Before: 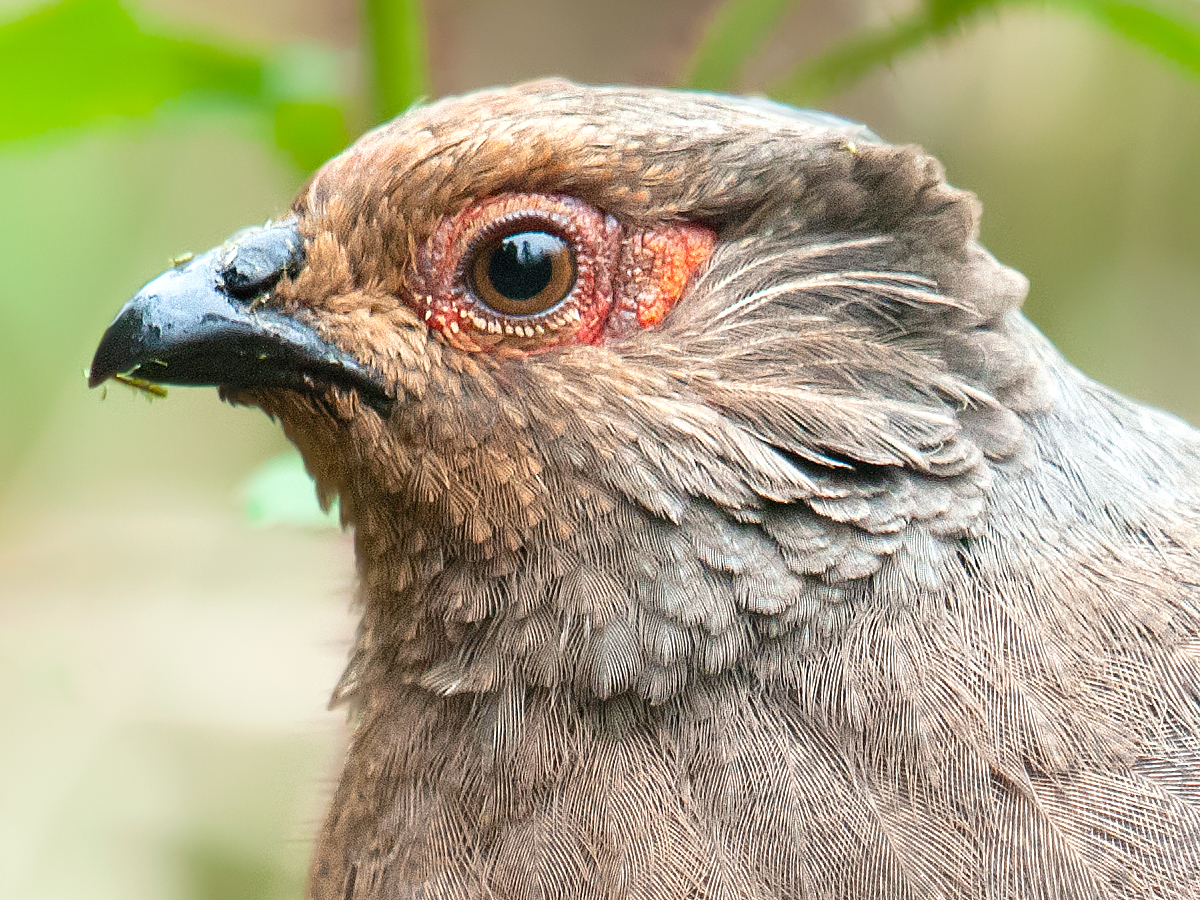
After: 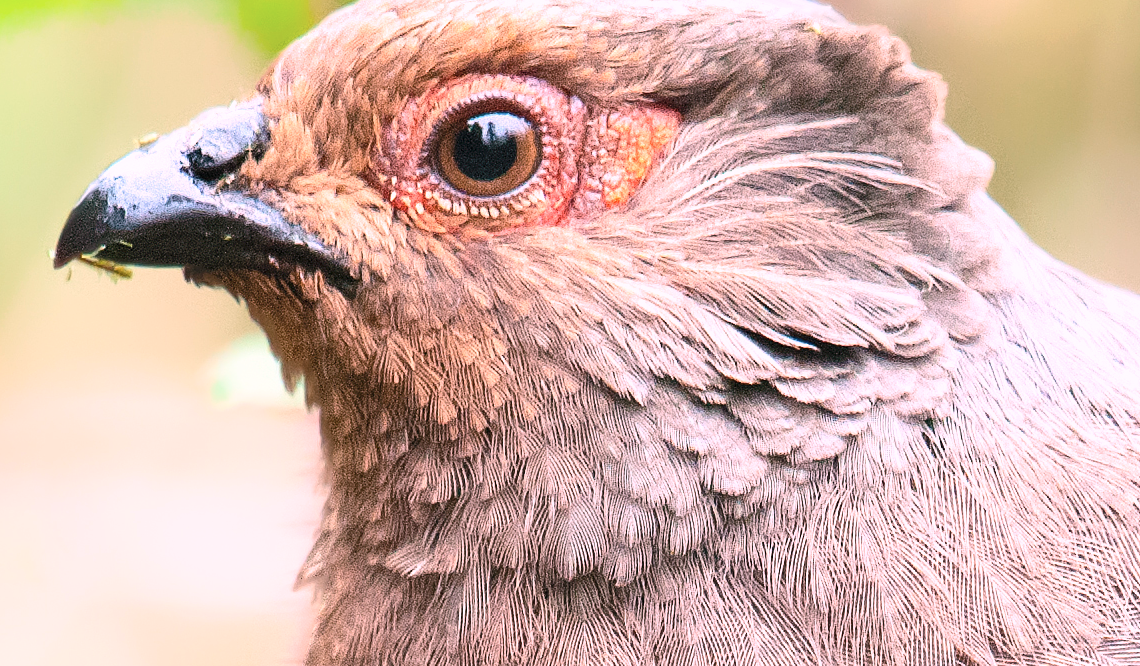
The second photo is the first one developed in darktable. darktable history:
crop and rotate: left 2.991%, top 13.302%, right 1.981%, bottom 12.636%
color correction: saturation 0.8
contrast brightness saturation: contrast 0.2, brightness 0.16, saturation 0.22
white balance: red 1.188, blue 1.11
